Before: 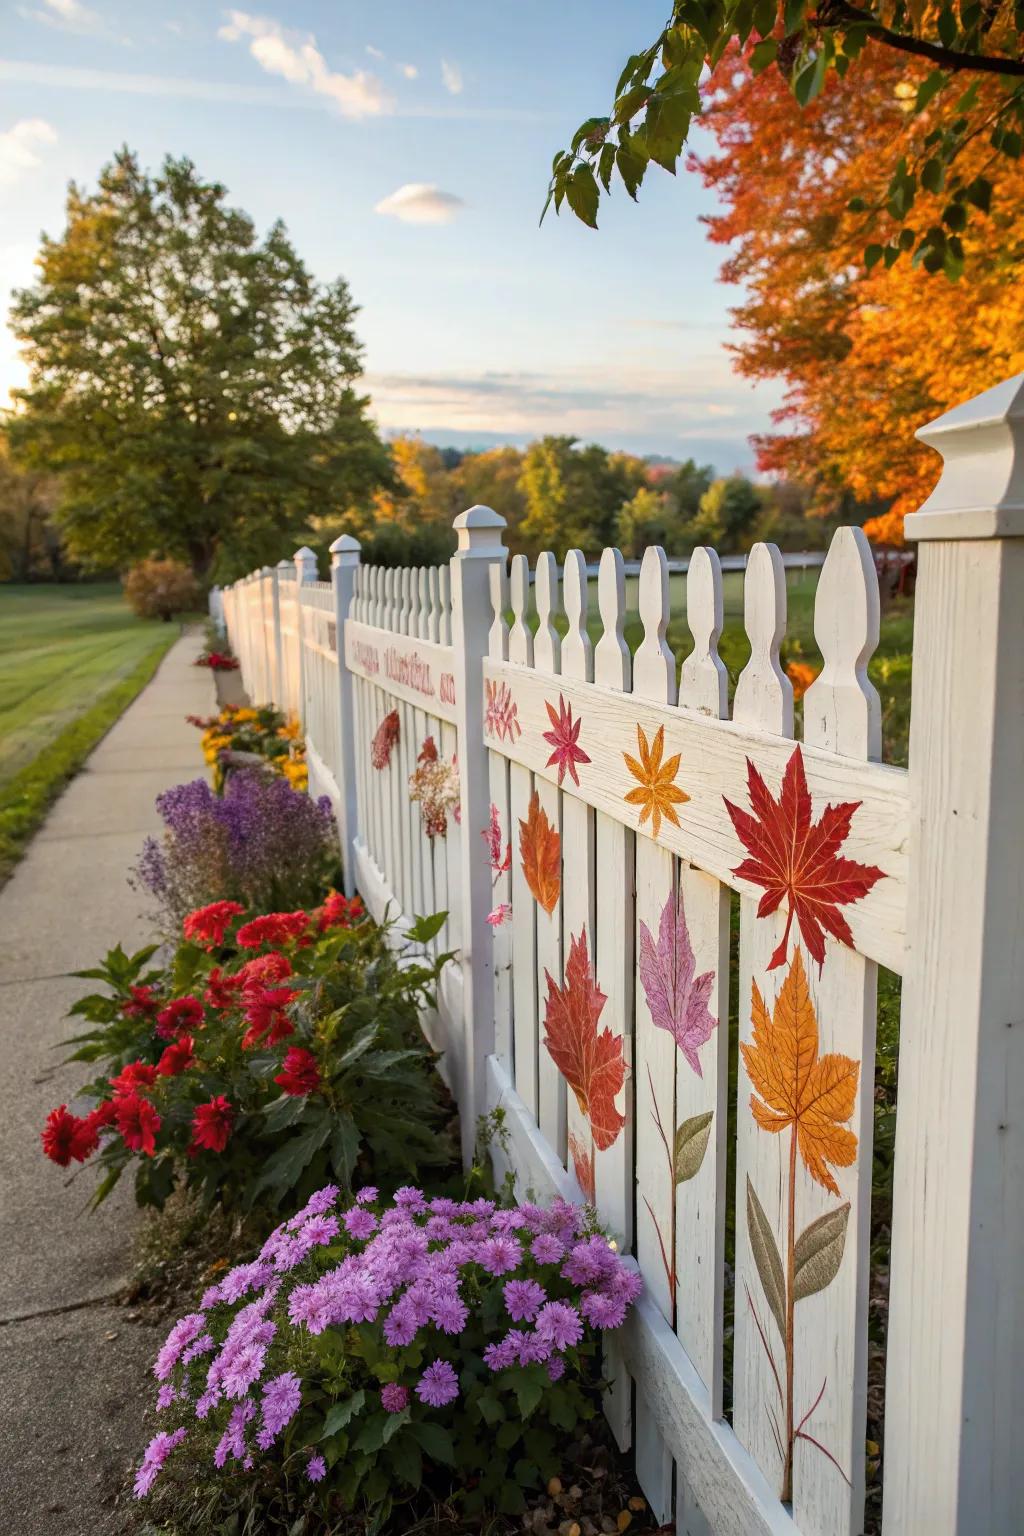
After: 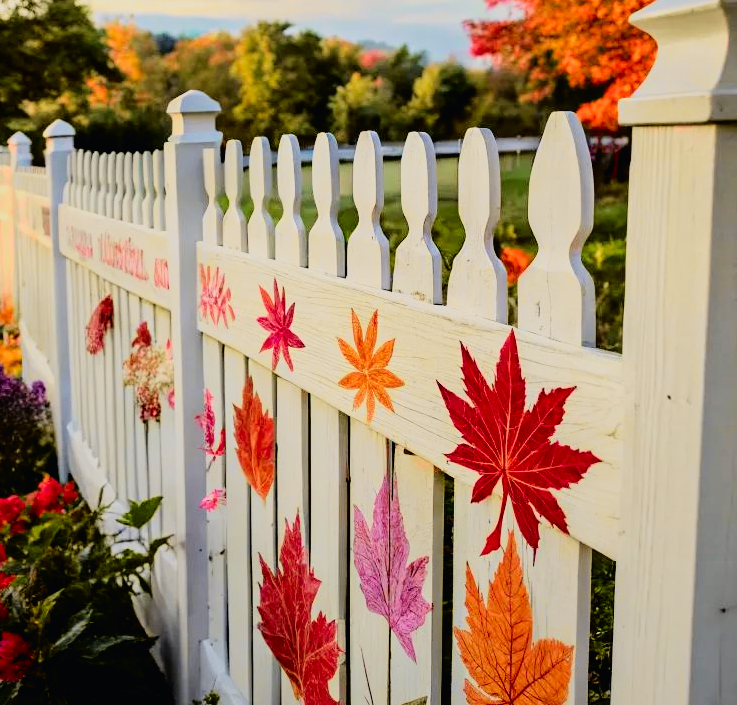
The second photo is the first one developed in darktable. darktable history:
filmic rgb: black relative exposure -4.58 EV, white relative exposure 4.8 EV, threshold 3 EV, hardness 2.36, latitude 36.07%, contrast 1.048, highlights saturation mix 1.32%, shadows ↔ highlights balance 1.25%, color science v4 (2020), enable highlight reconstruction true
crop and rotate: left 27.938%, top 27.046%, bottom 27.046%
graduated density: rotation -180°, offset 27.42
tone curve: curves: ch0 [(0, 0.01) (0.133, 0.057) (0.338, 0.327) (0.494, 0.55) (0.726, 0.807) (1, 1)]; ch1 [(0, 0) (0.346, 0.324) (0.45, 0.431) (0.5, 0.5) (0.522, 0.517) (0.543, 0.578) (1, 1)]; ch2 [(0, 0) (0.44, 0.424) (0.501, 0.499) (0.564, 0.611) (0.622, 0.667) (0.707, 0.746) (1, 1)], color space Lab, independent channels, preserve colors none
